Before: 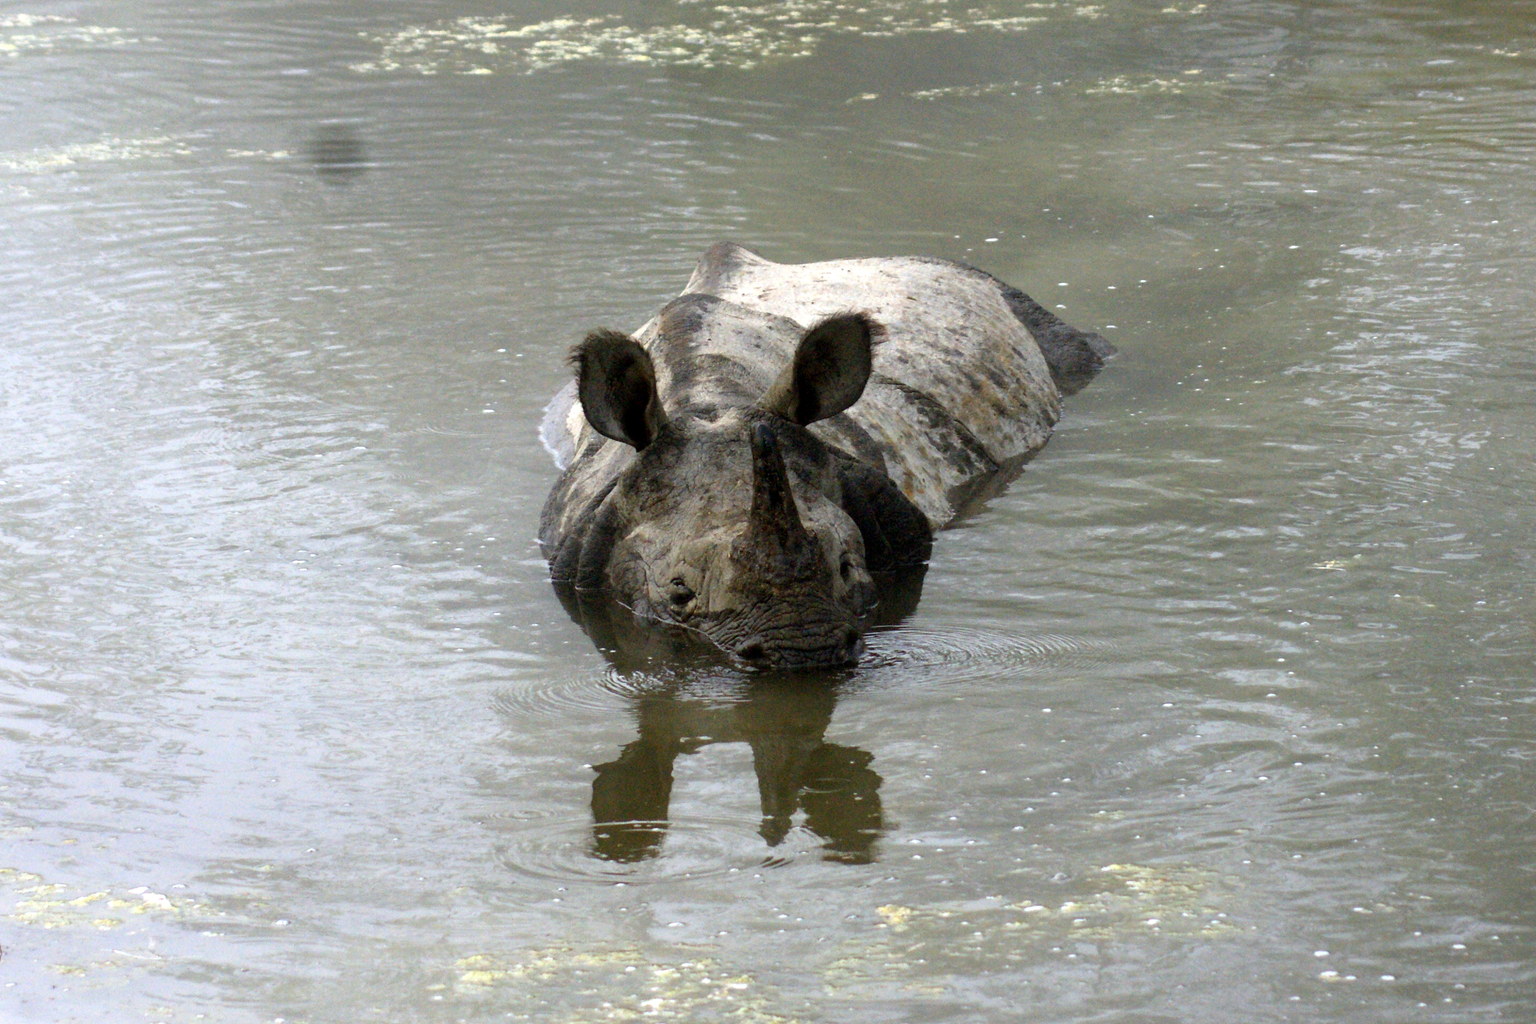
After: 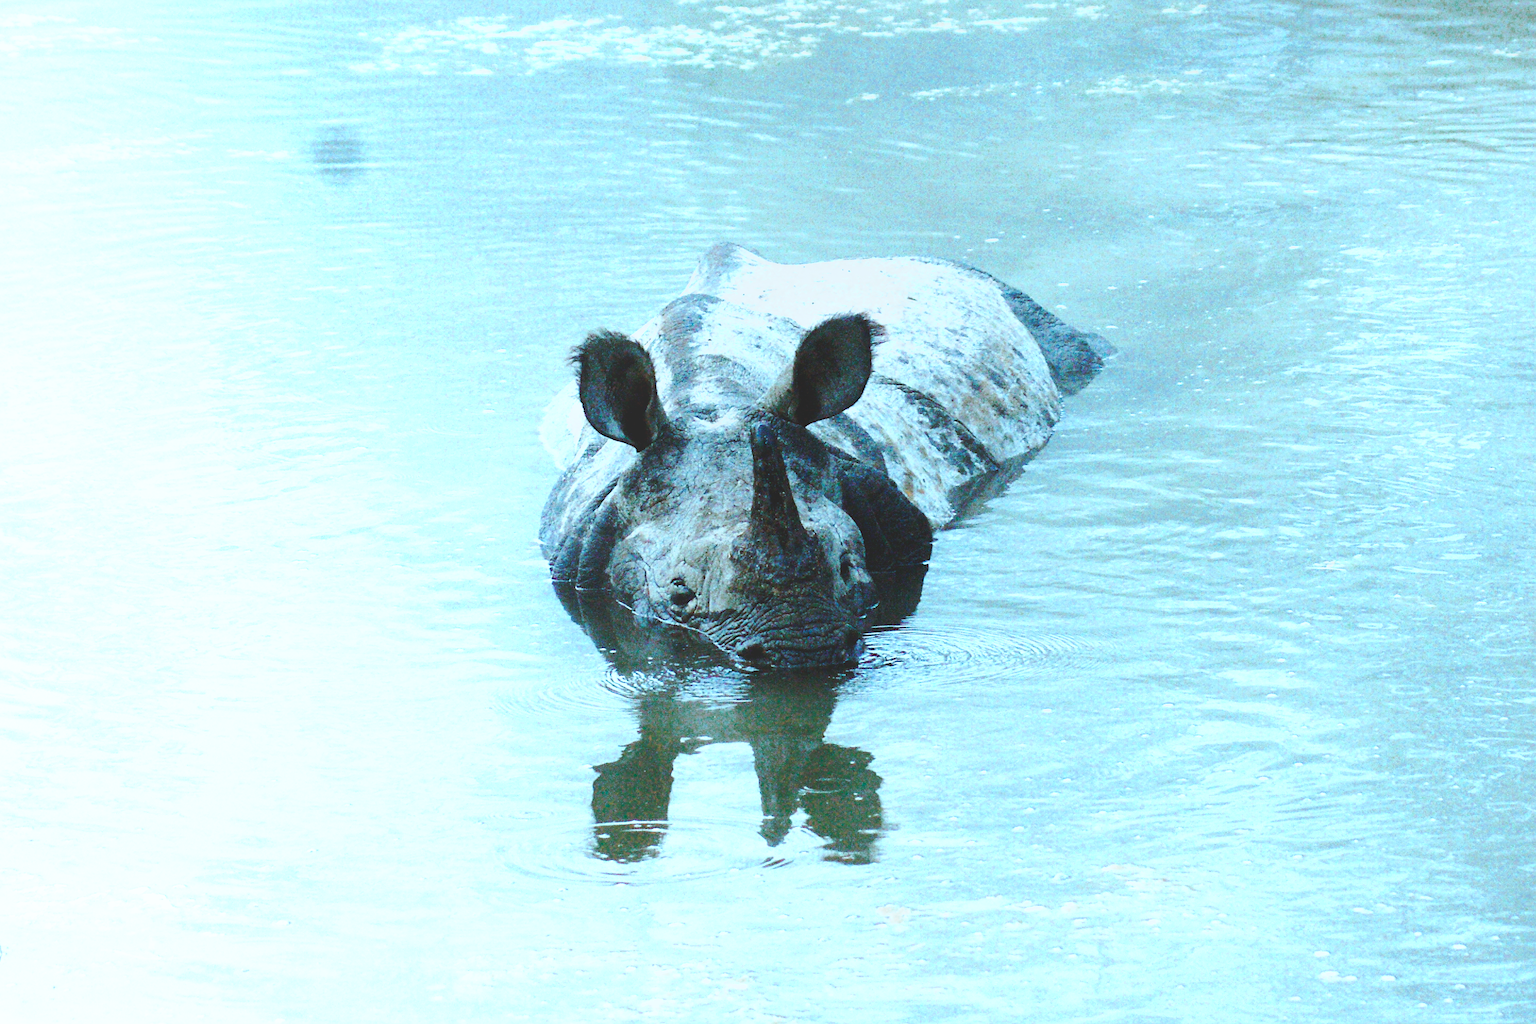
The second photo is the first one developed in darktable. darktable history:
color zones: curves: ch0 [(0.018, 0.548) (0.197, 0.654) (0.425, 0.447) (0.605, 0.658) (0.732, 0.579)]; ch1 [(0.105, 0.531) (0.224, 0.531) (0.386, 0.39) (0.618, 0.456) (0.732, 0.456) (0.956, 0.421)]; ch2 [(0.039, 0.583) (0.215, 0.465) (0.399, 0.544) (0.465, 0.548) (0.614, 0.447) (0.724, 0.43) (0.882, 0.623) (0.956, 0.632)]
color calibration: illuminant custom, x 0.432, y 0.395, temperature 3098 K
base curve: curves: ch0 [(0, 0) (0.032, 0.037) (0.105, 0.228) (0.435, 0.76) (0.856, 0.983) (1, 1)], preserve colors none
sharpen: on, module defaults
local contrast: detail 70%
